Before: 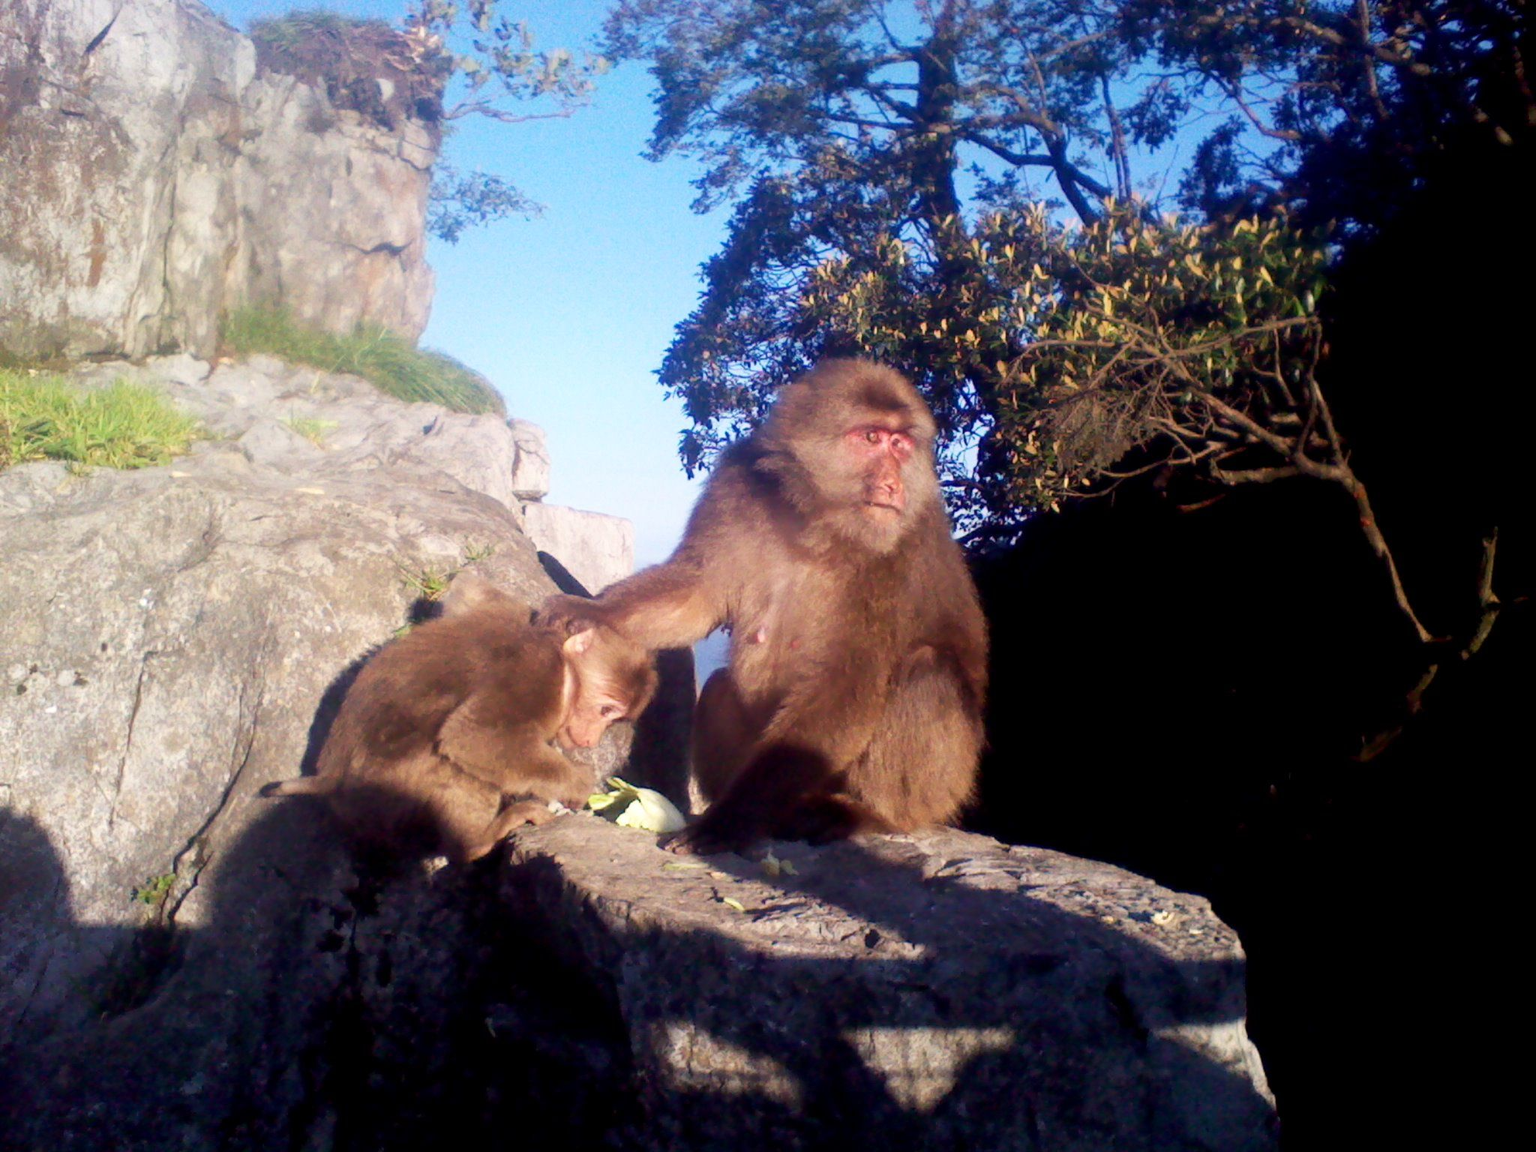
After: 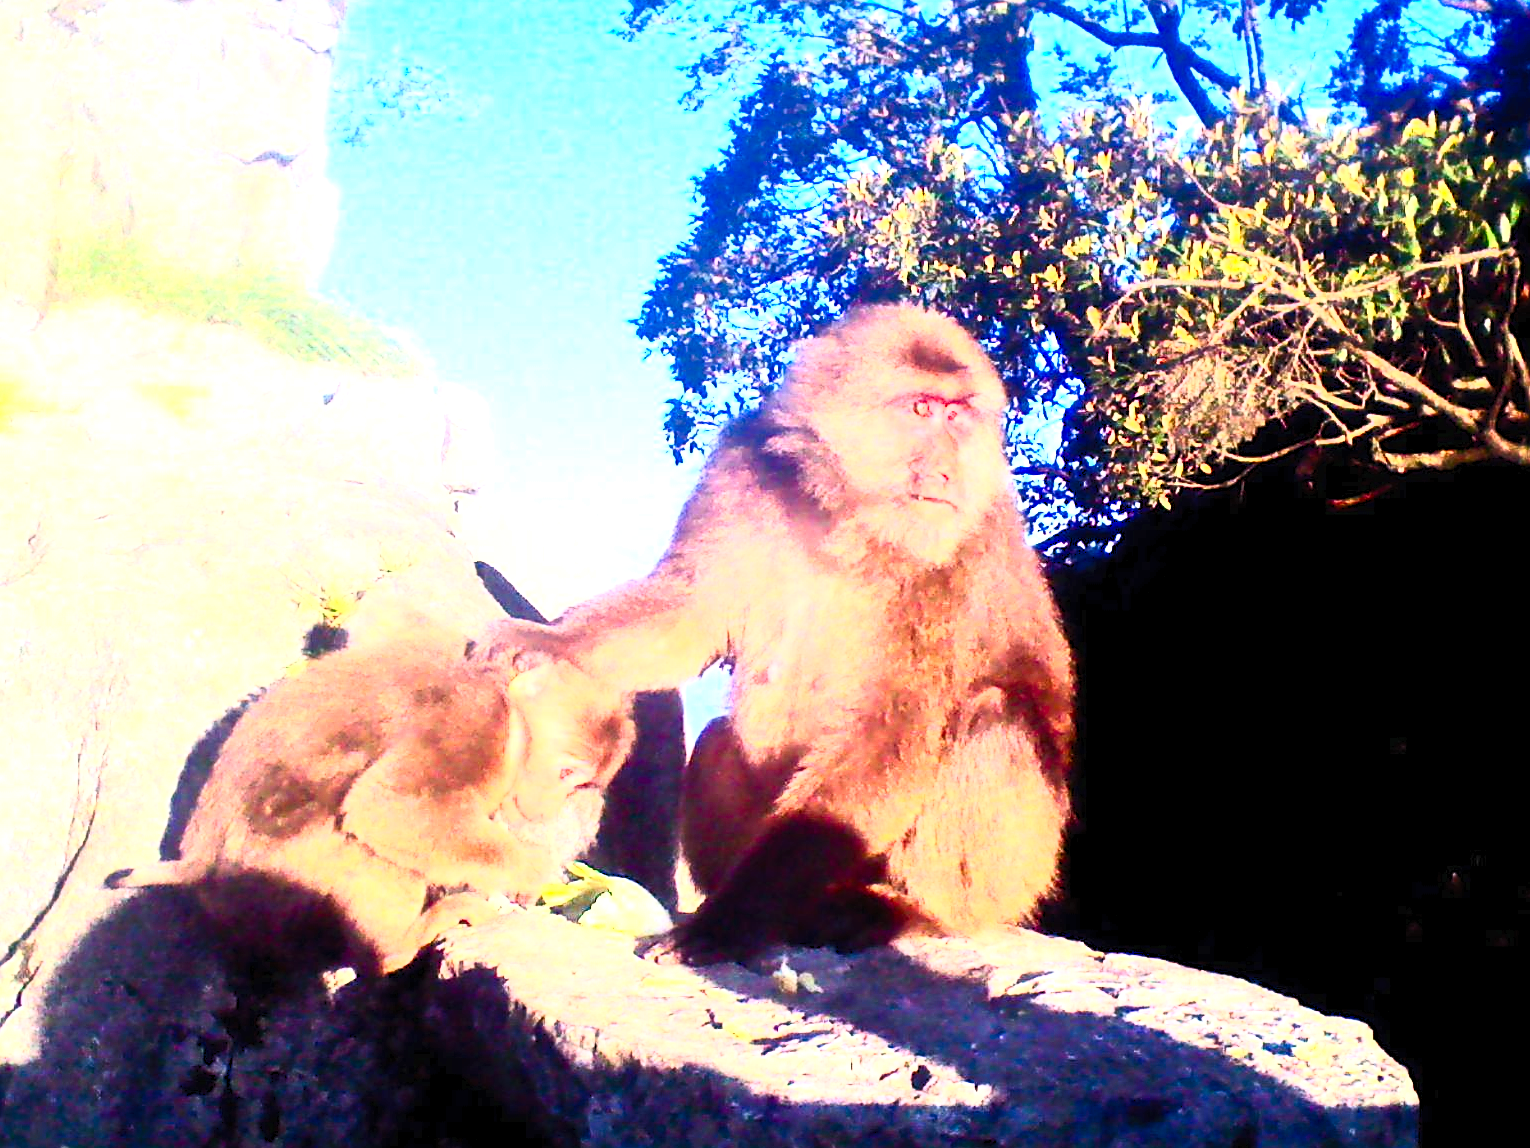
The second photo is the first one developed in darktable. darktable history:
levels: levels [0, 0.476, 0.951]
contrast brightness saturation: contrast 0.83, brightness 0.59, saturation 0.59
tone equalizer: -7 EV 0.15 EV, -6 EV 0.6 EV, -5 EV 1.15 EV, -4 EV 1.33 EV, -3 EV 1.15 EV, -2 EV 0.6 EV, -1 EV 0.15 EV, mask exposure compensation -0.5 EV
sharpen: on, module defaults
crop and rotate: left 11.831%, top 11.346%, right 13.429%, bottom 13.899%
